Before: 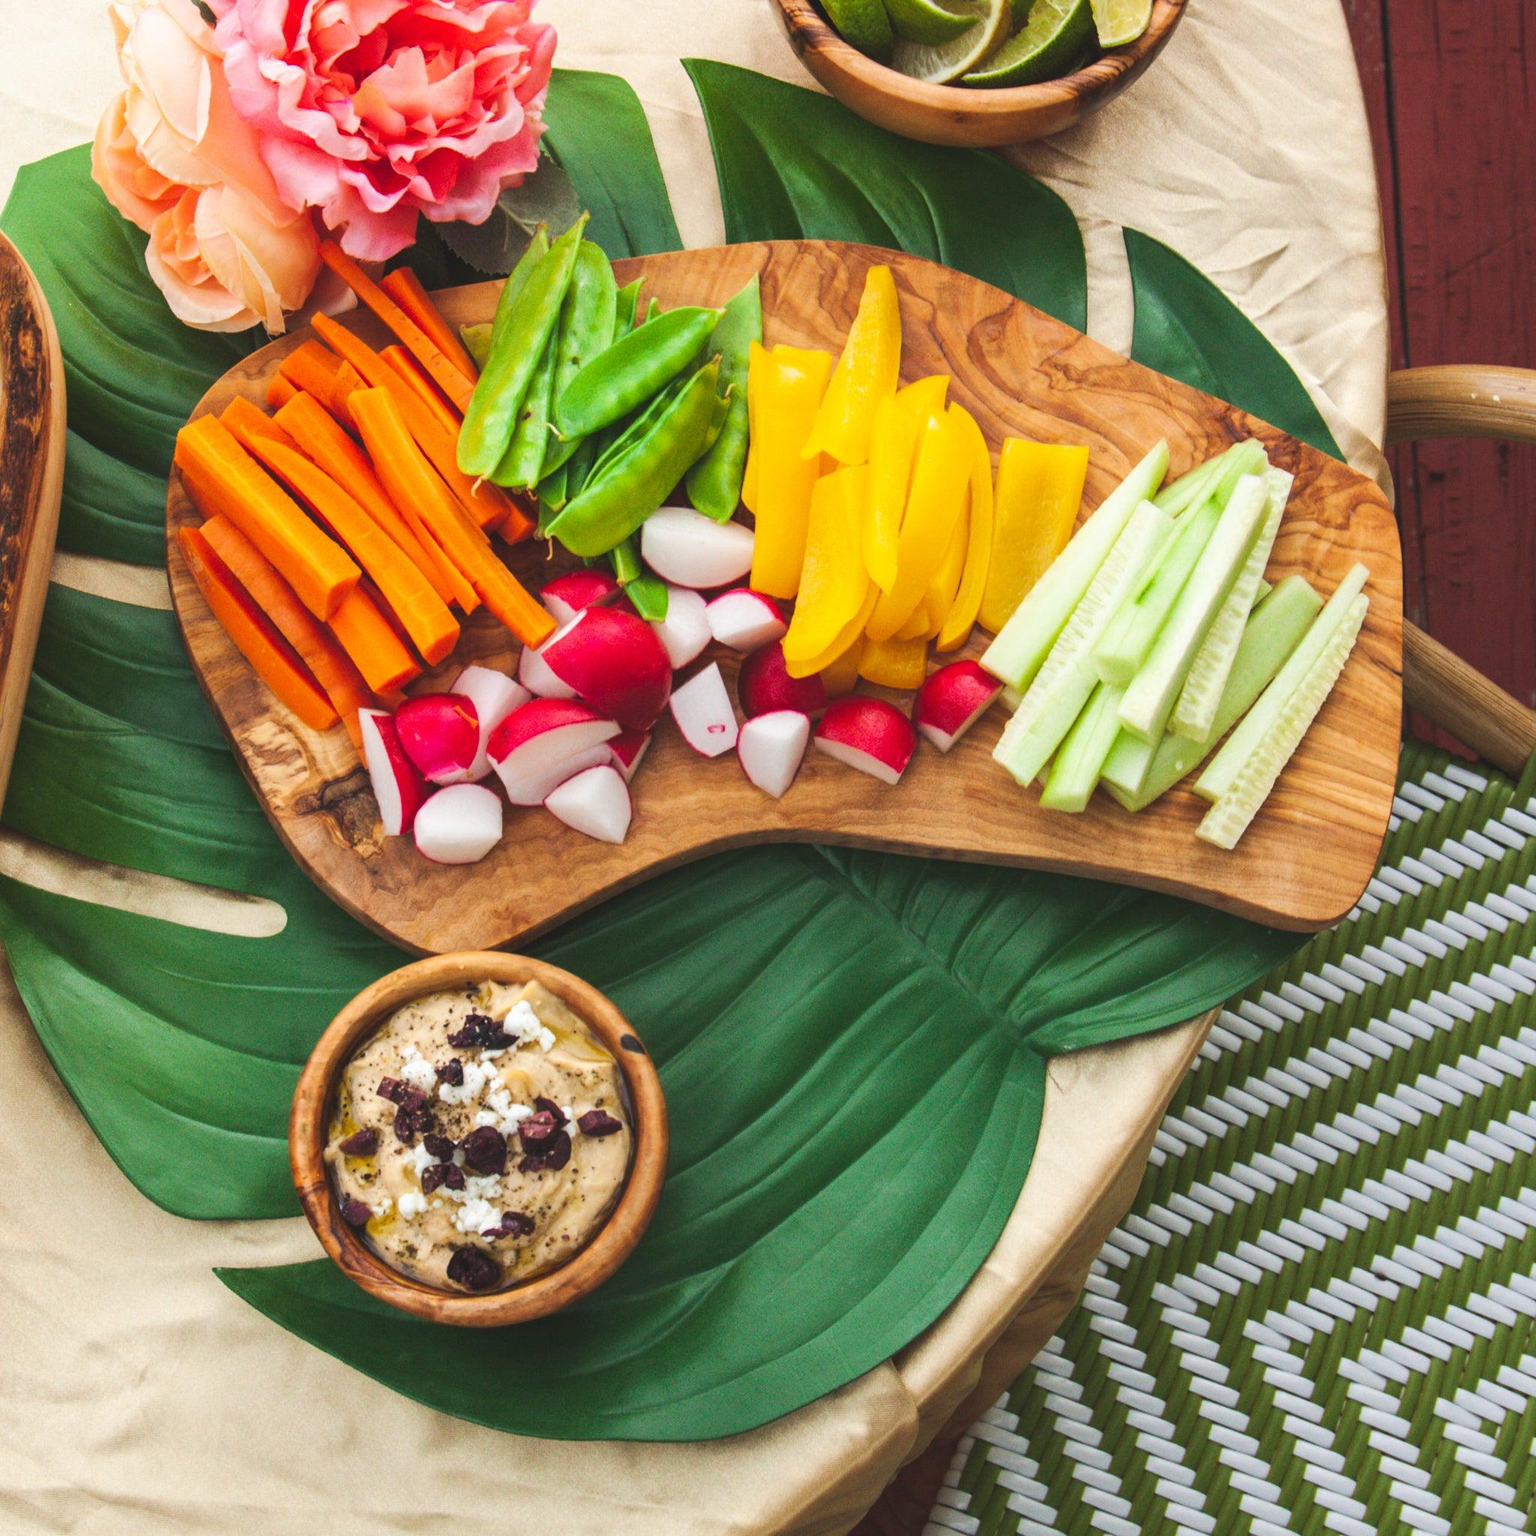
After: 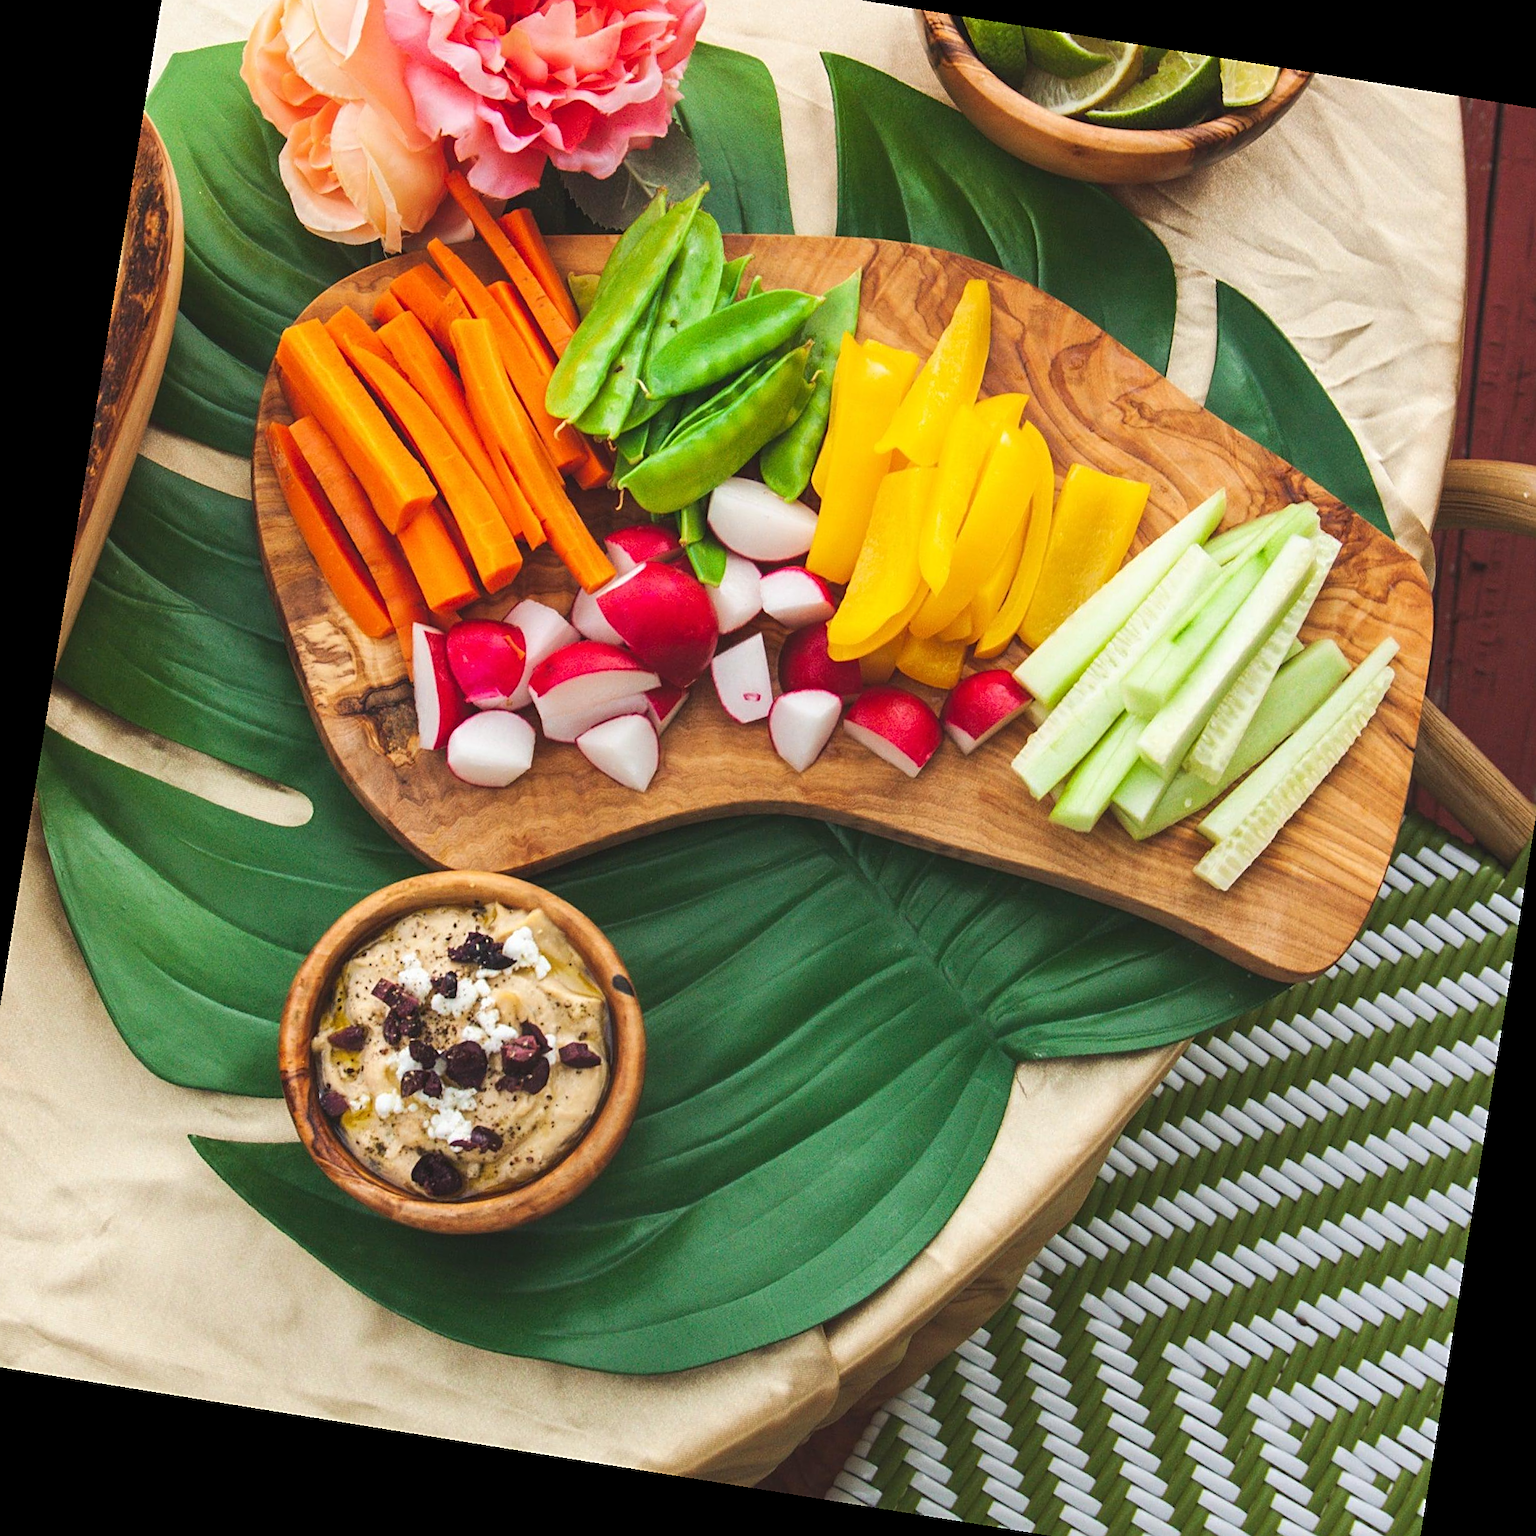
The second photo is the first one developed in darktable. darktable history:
rotate and perspective: rotation 9.12°, automatic cropping off
crop: left 3.305%, top 6.436%, right 6.389%, bottom 3.258%
sharpen: on, module defaults
